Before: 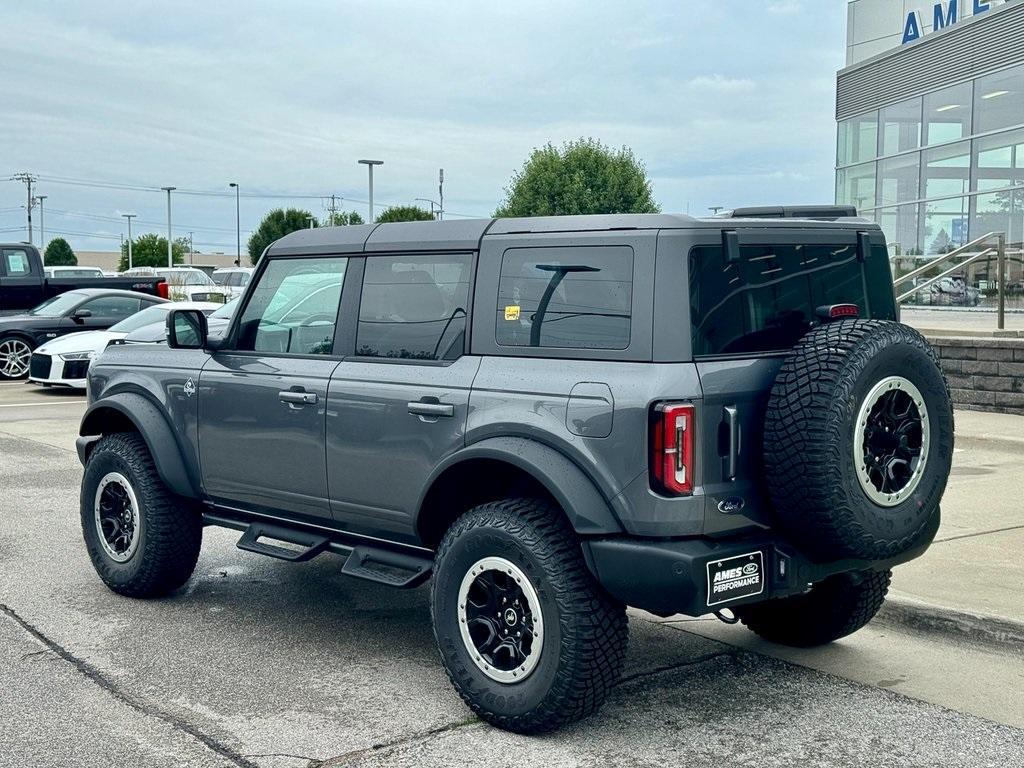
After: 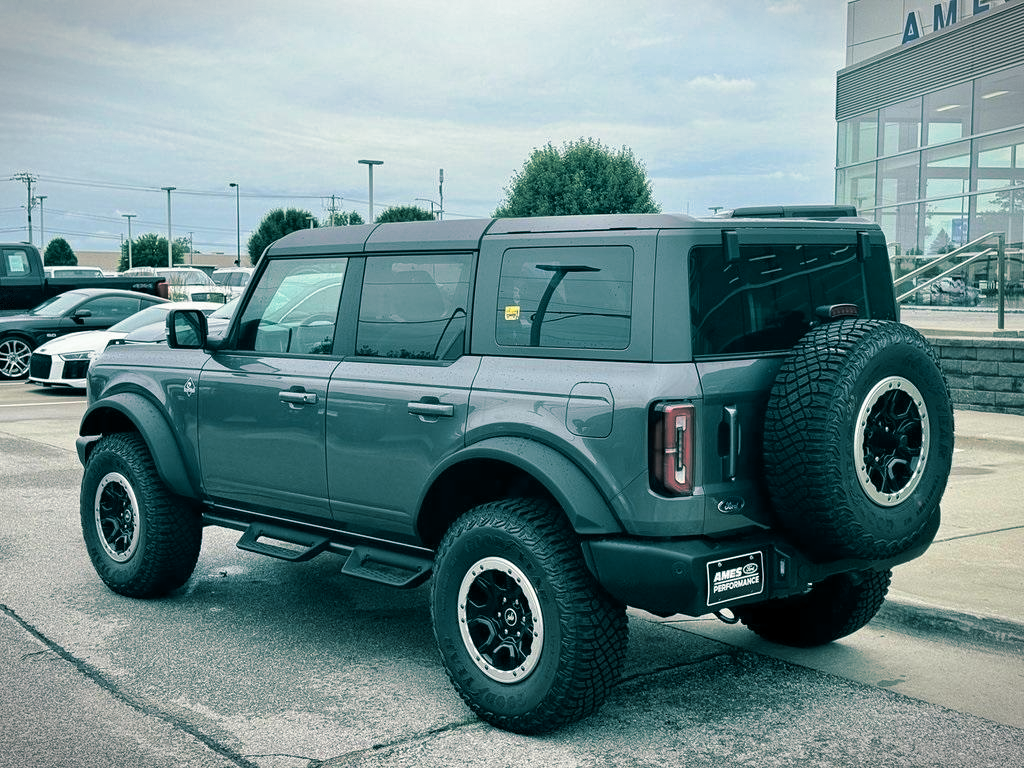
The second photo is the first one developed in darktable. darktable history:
split-toning: shadows › hue 186.43°, highlights › hue 49.29°, compress 30.29%
vignetting: fall-off start 100%, brightness -0.406, saturation -0.3, width/height ratio 1.324, dithering 8-bit output, unbound false
